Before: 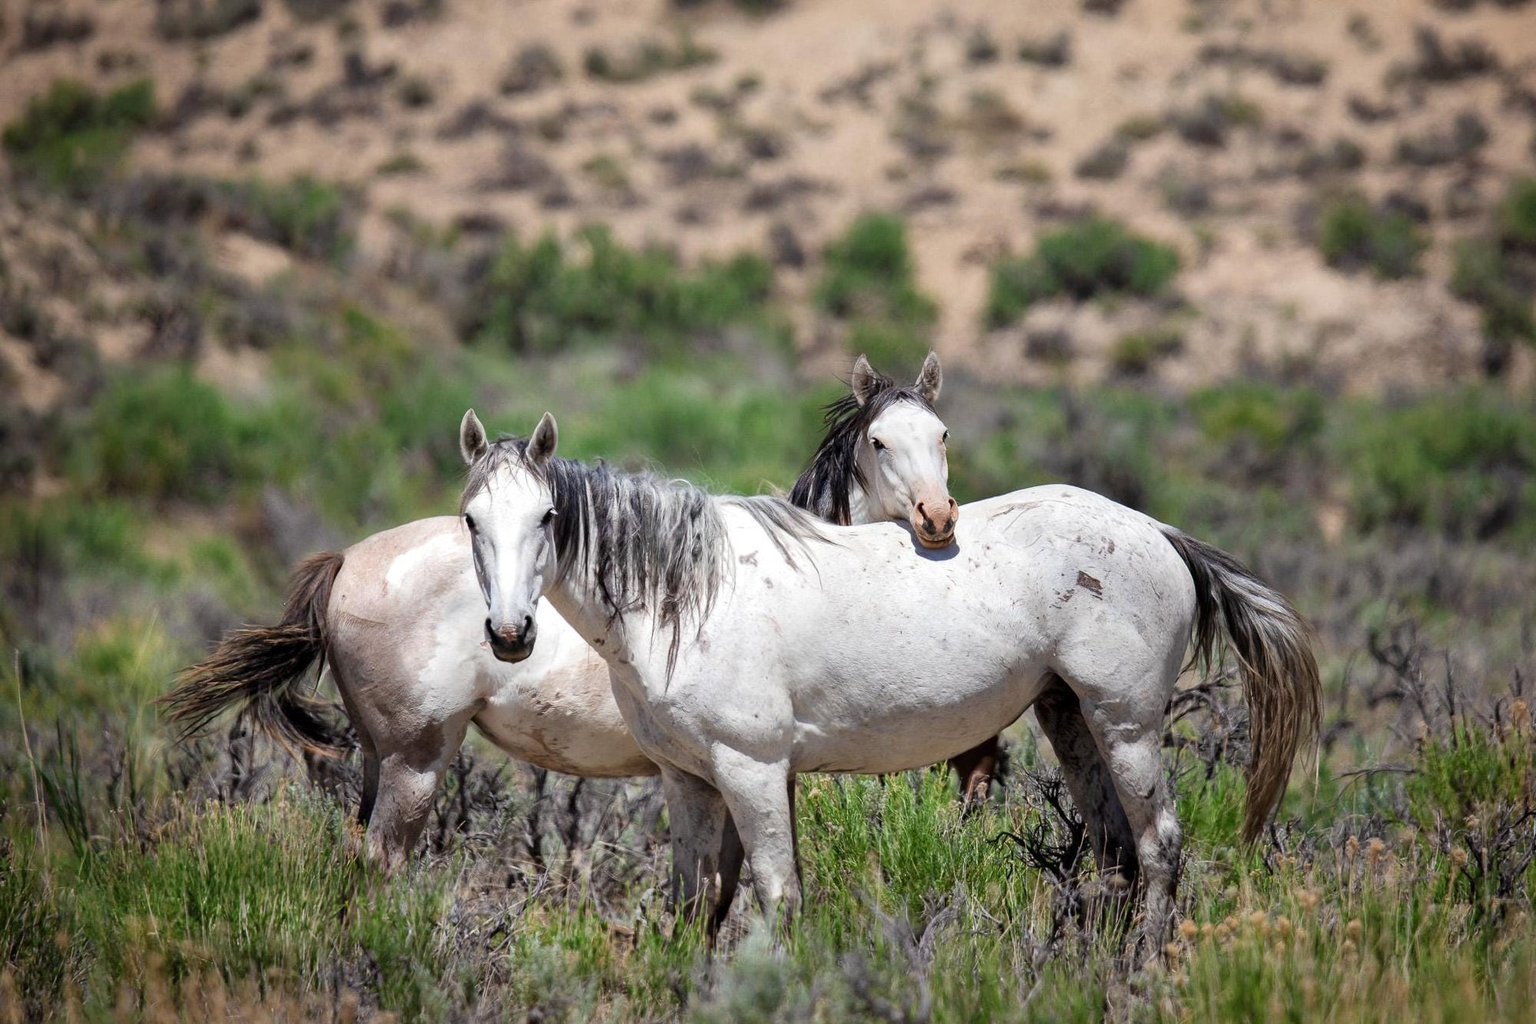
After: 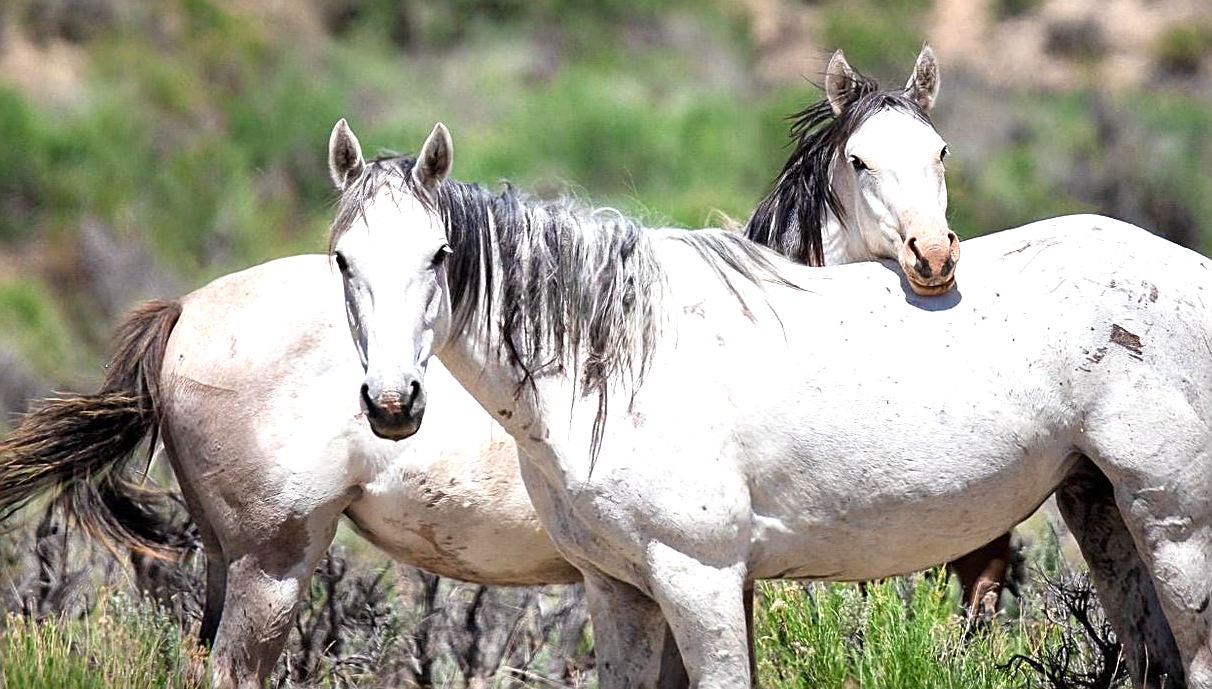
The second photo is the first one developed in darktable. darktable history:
crop: left 13.082%, top 30.772%, right 24.622%, bottom 16.056%
exposure: exposure 0.655 EV, compensate highlight preservation false
sharpen: on, module defaults
